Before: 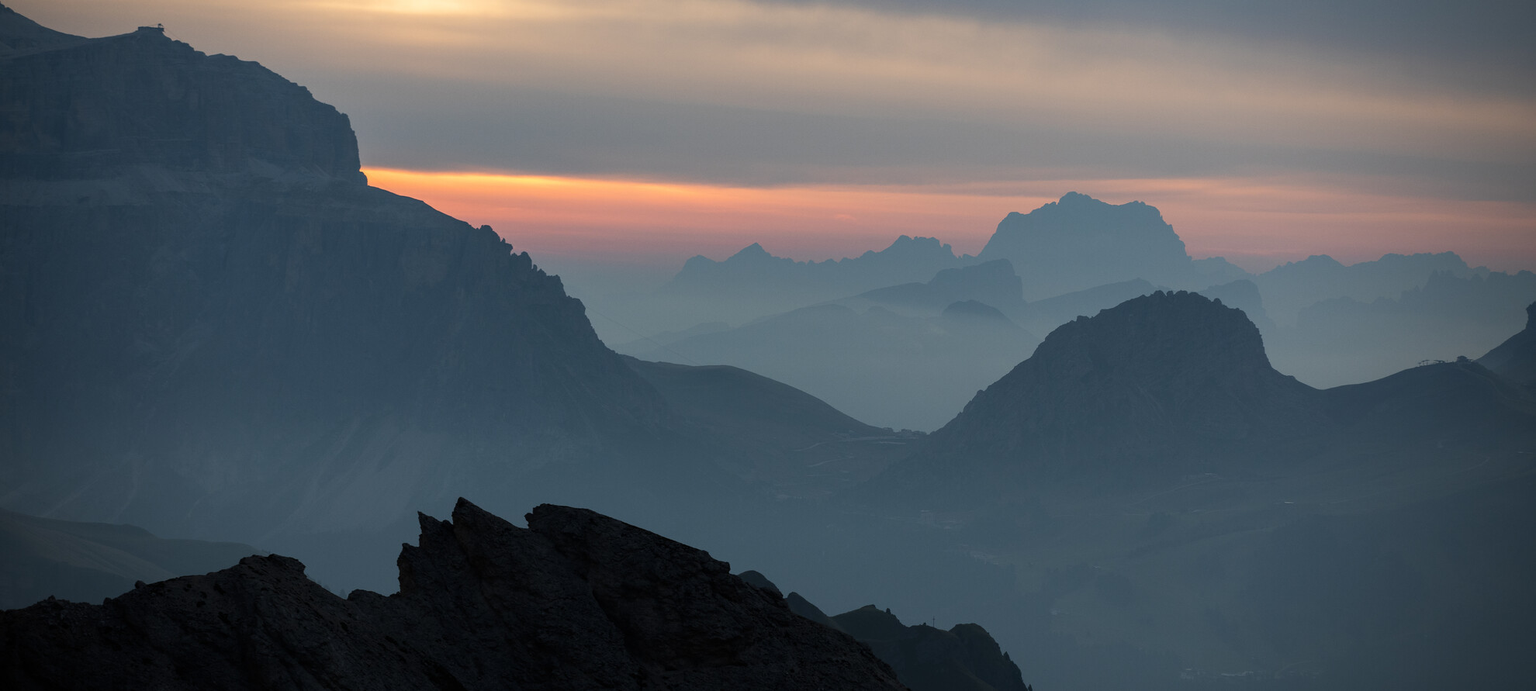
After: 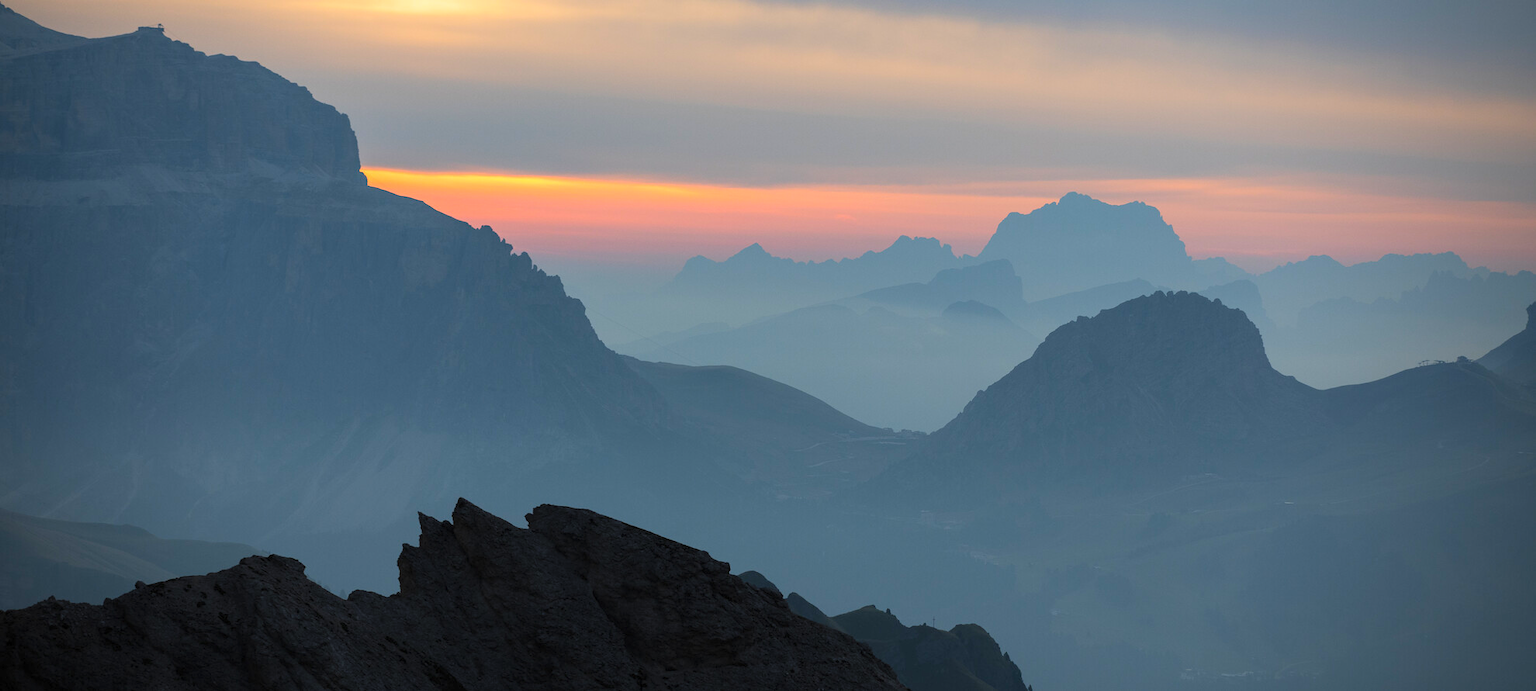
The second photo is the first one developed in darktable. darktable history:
contrast brightness saturation: contrast 0.068, brightness 0.17, saturation 0.404
